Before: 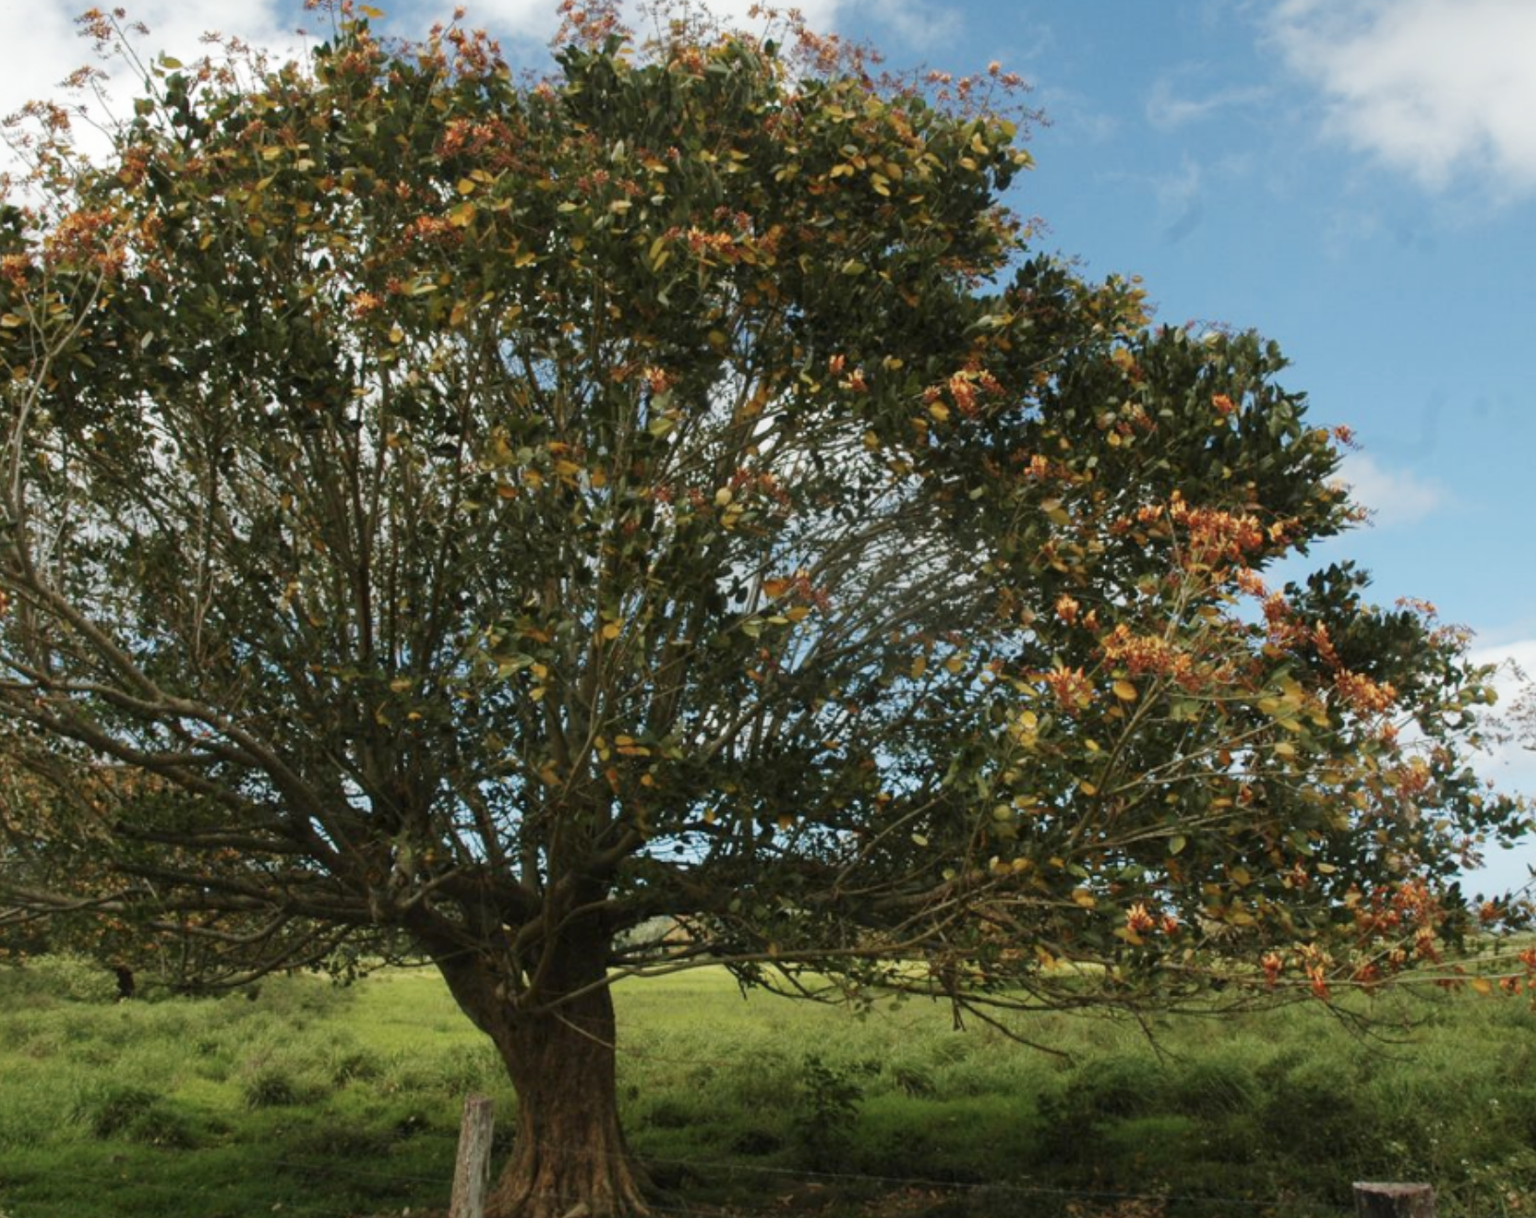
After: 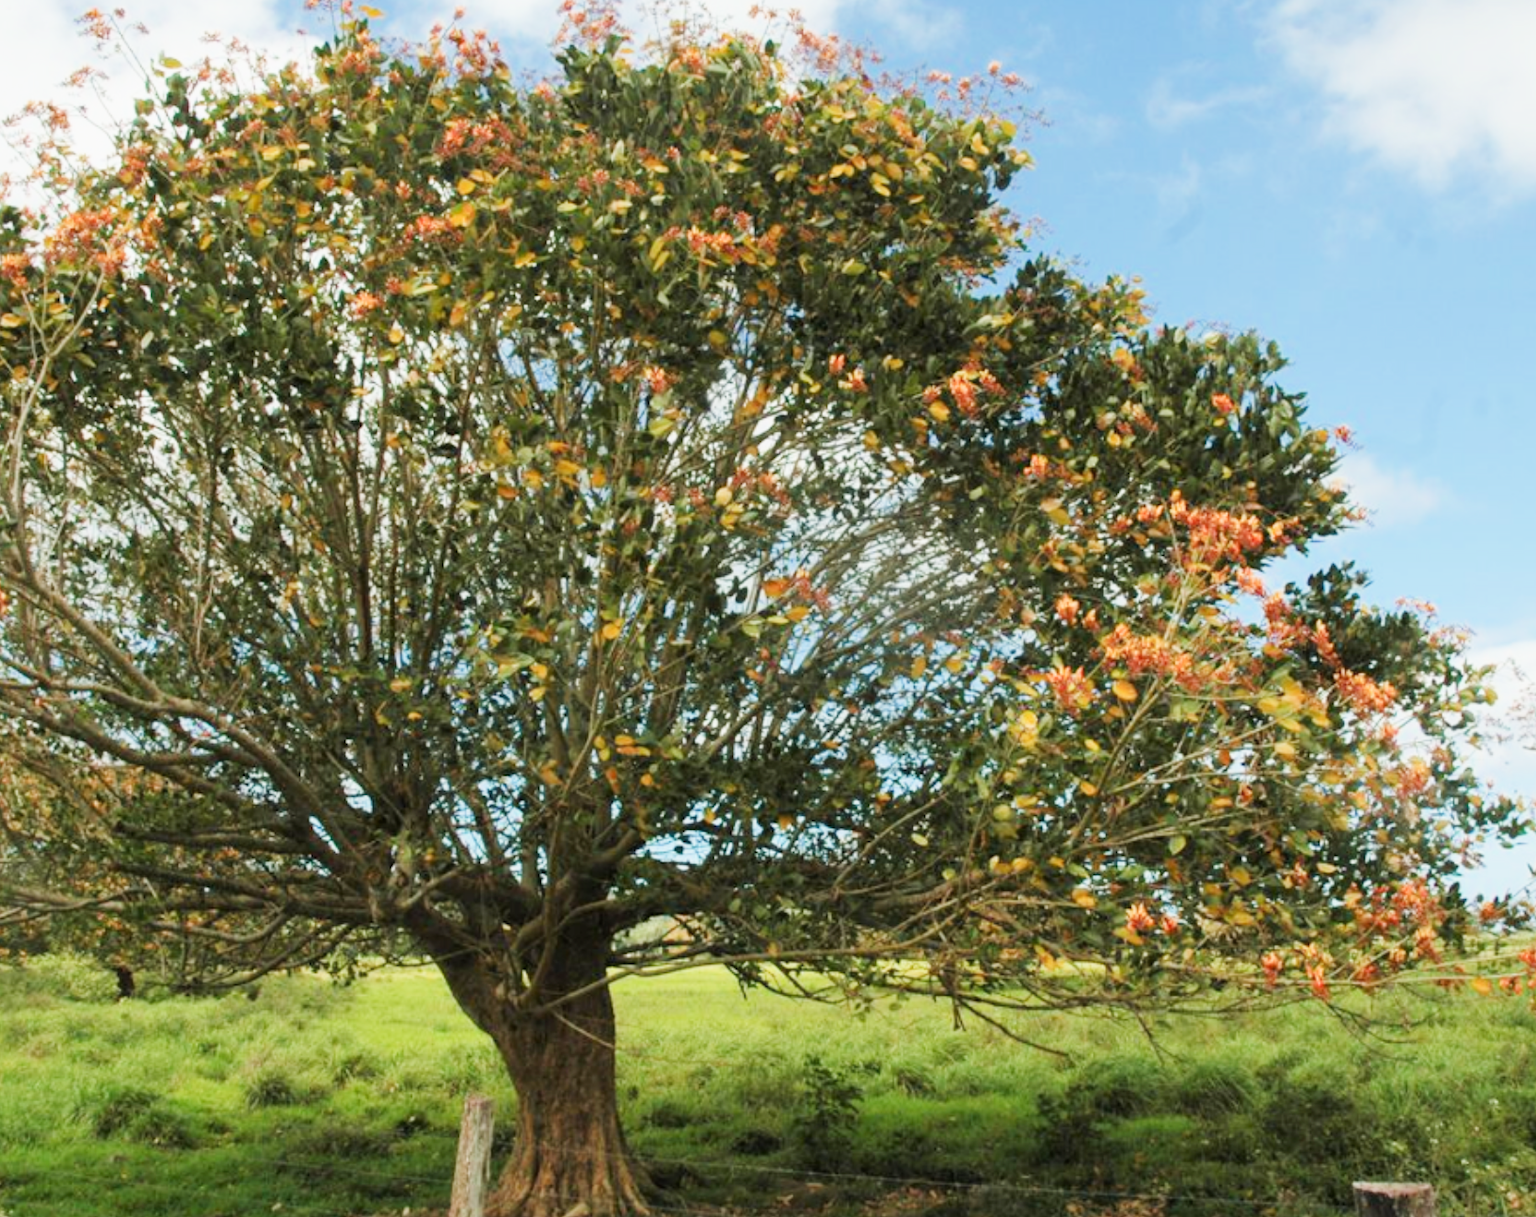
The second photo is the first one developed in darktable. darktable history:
exposure: black level correction 0, exposure 1.476 EV, compensate highlight preservation false
filmic rgb: black relative exposure -7.65 EV, white relative exposure 4.56 EV, hardness 3.61
